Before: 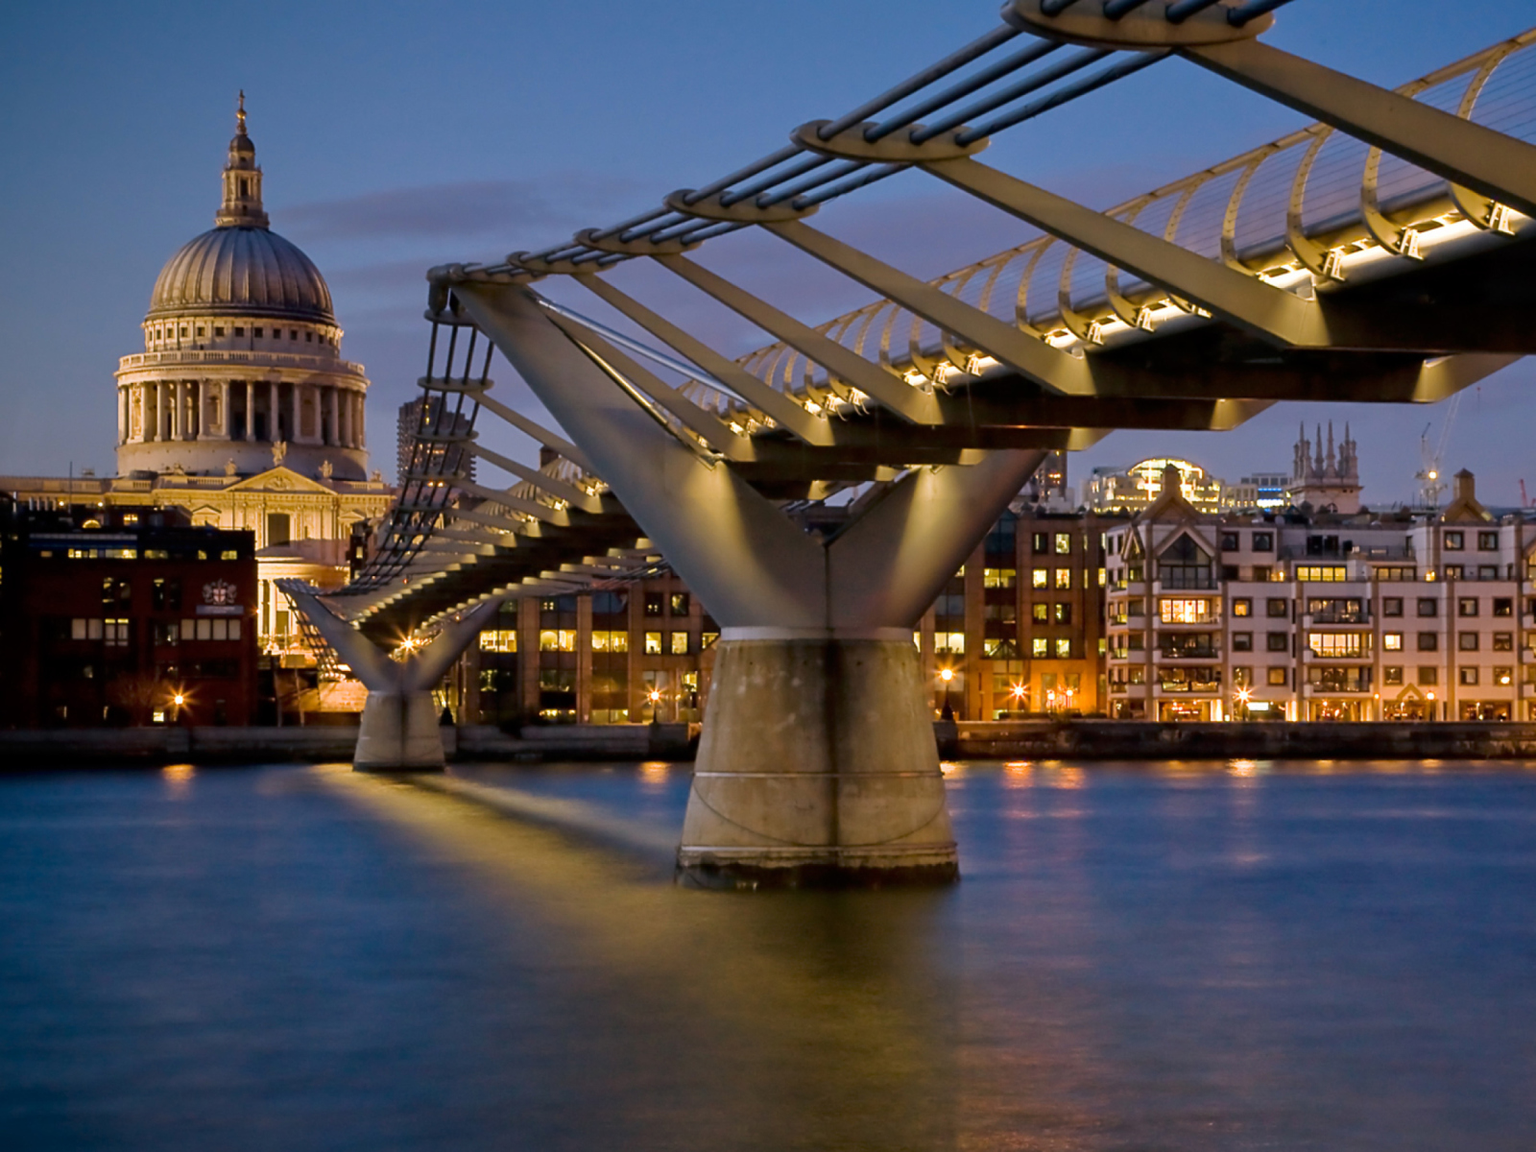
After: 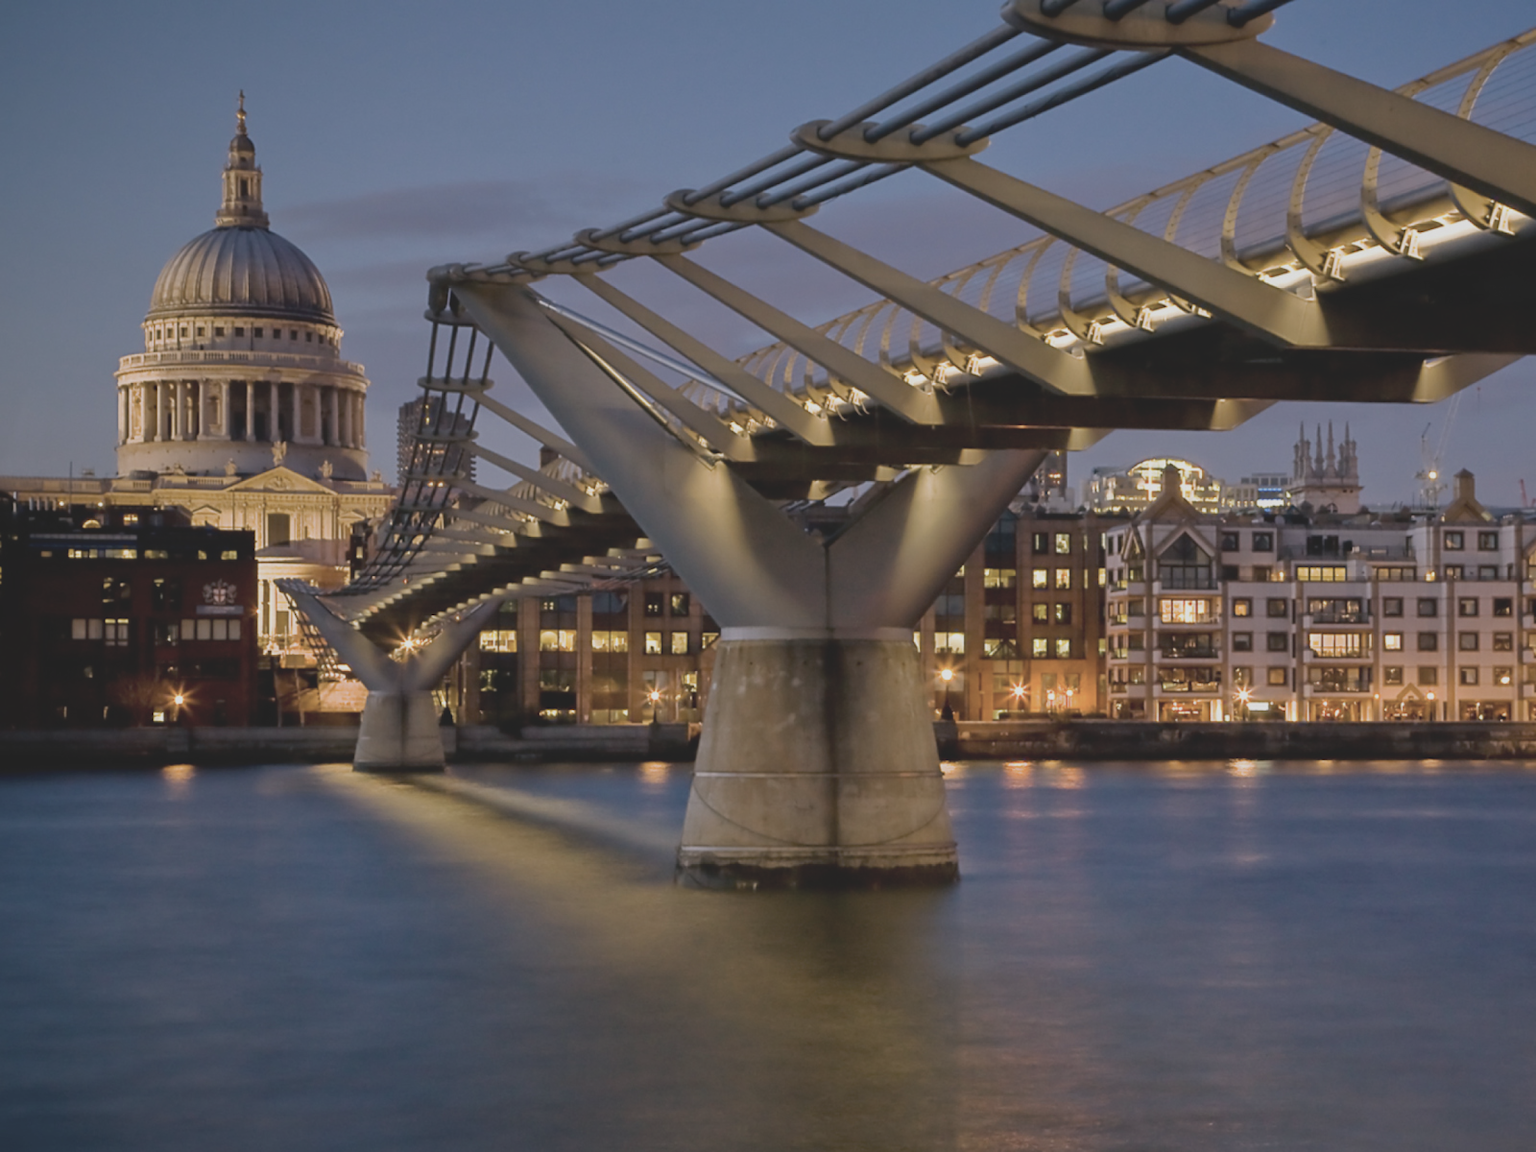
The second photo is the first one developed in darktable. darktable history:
contrast brightness saturation: contrast -0.269, saturation -0.438
shadows and highlights: shadows -10.21, white point adjustment 1.4, highlights 8.98
